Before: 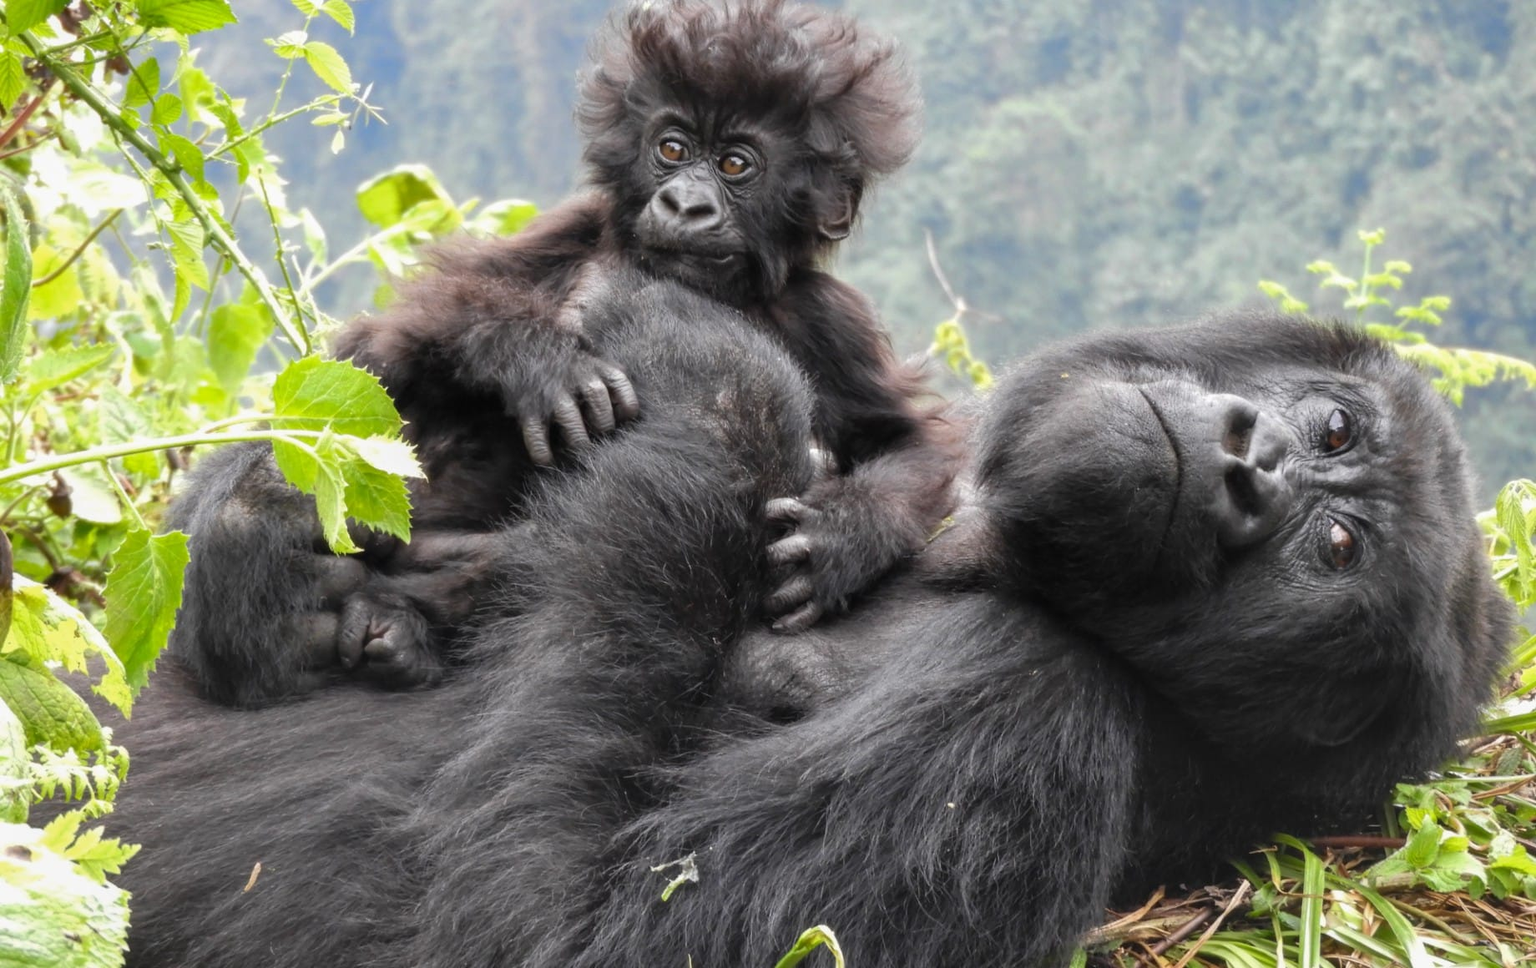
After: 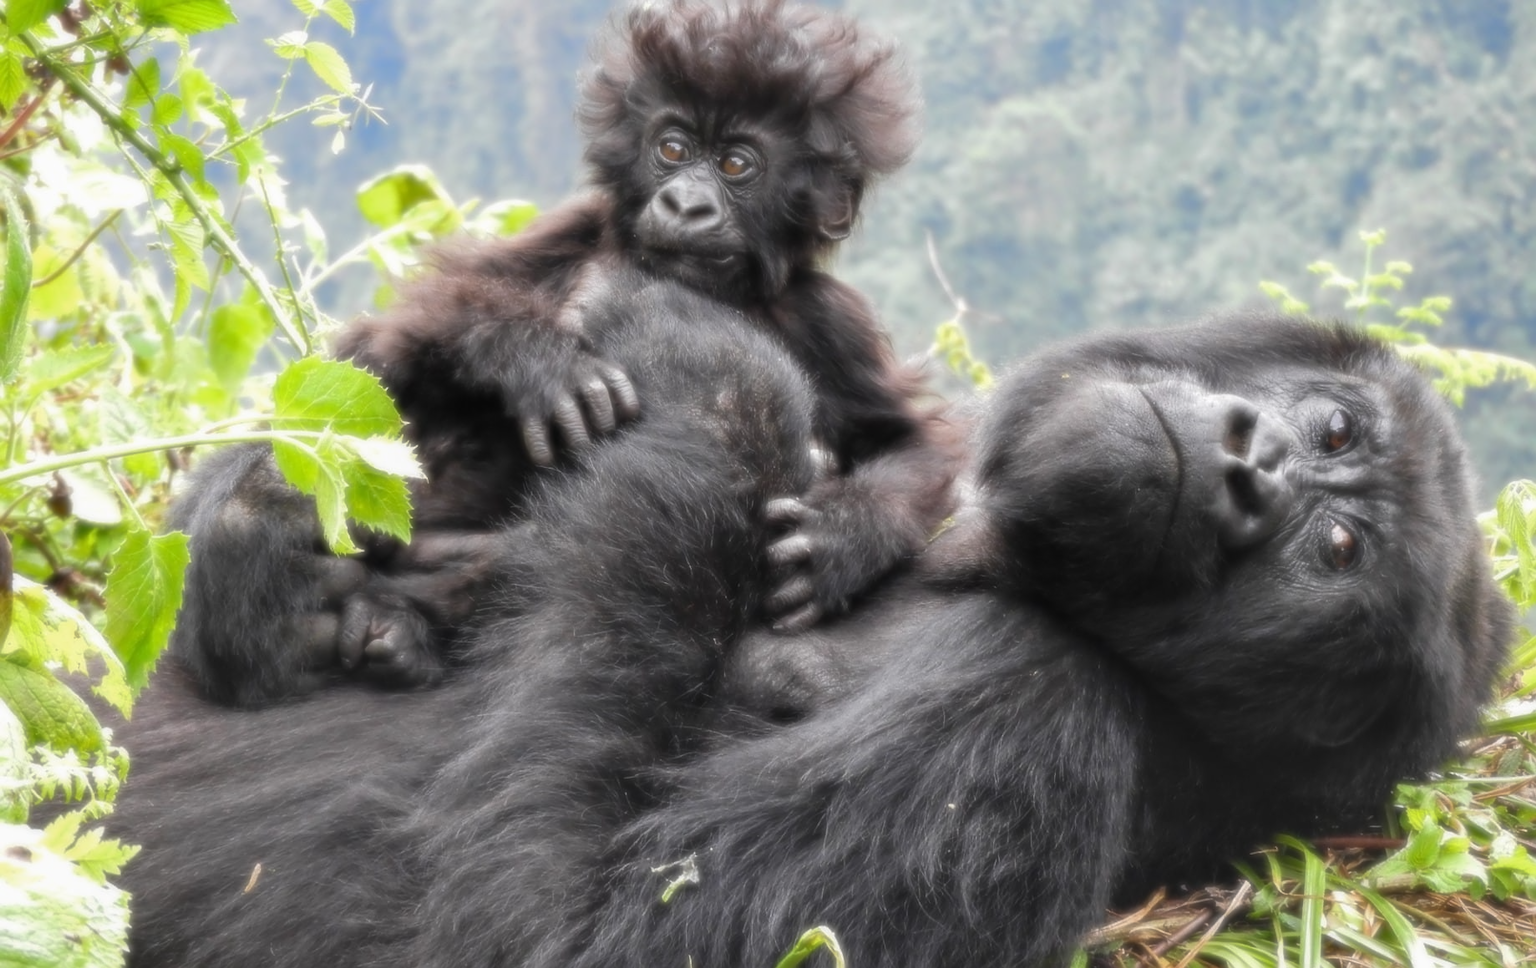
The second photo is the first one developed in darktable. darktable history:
sharpen: on, module defaults
soften: size 8.67%, mix 49%
